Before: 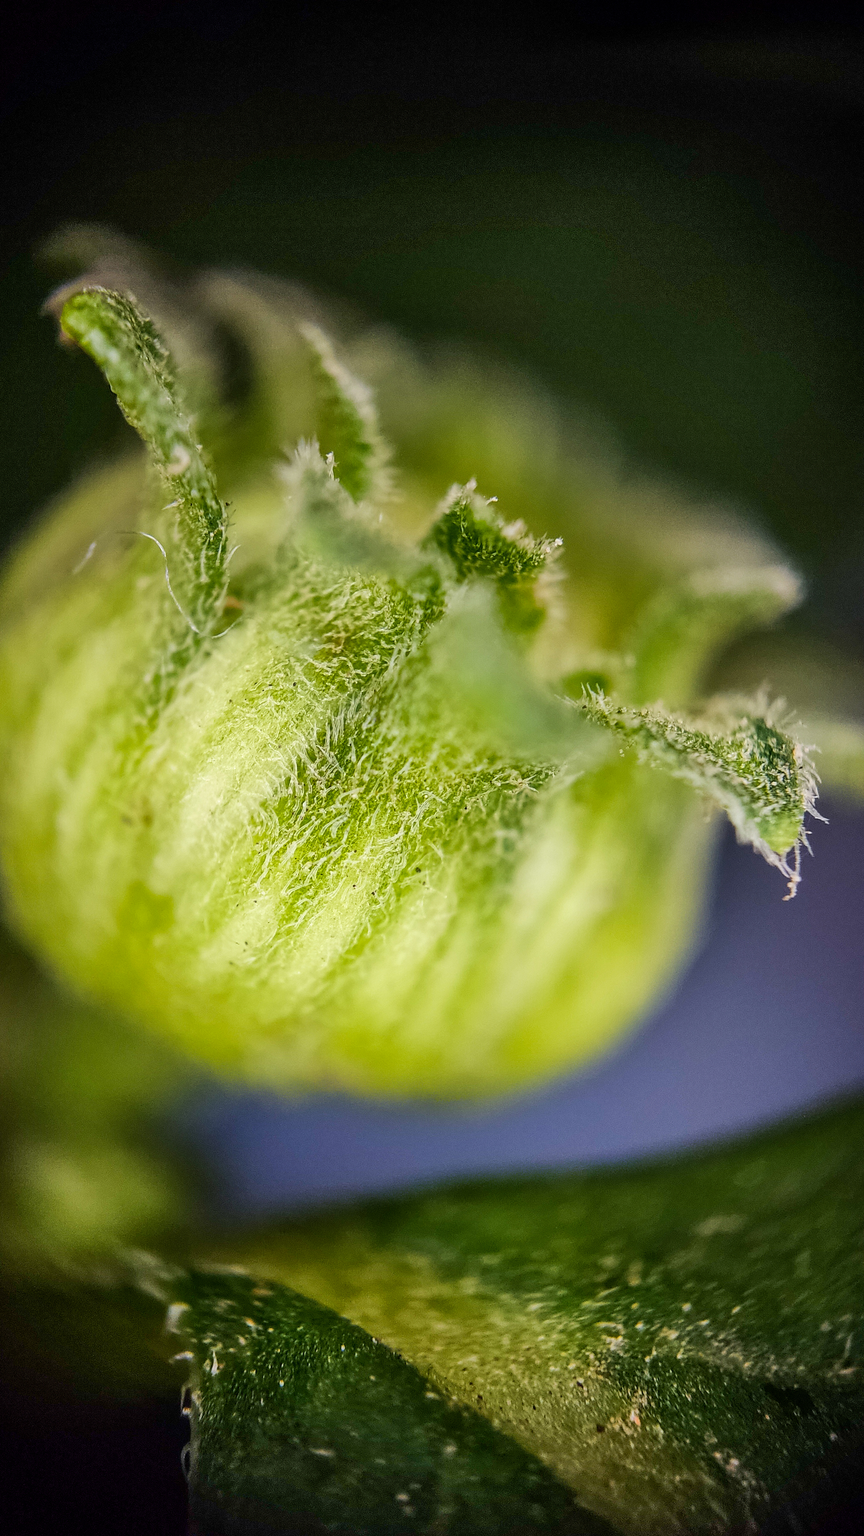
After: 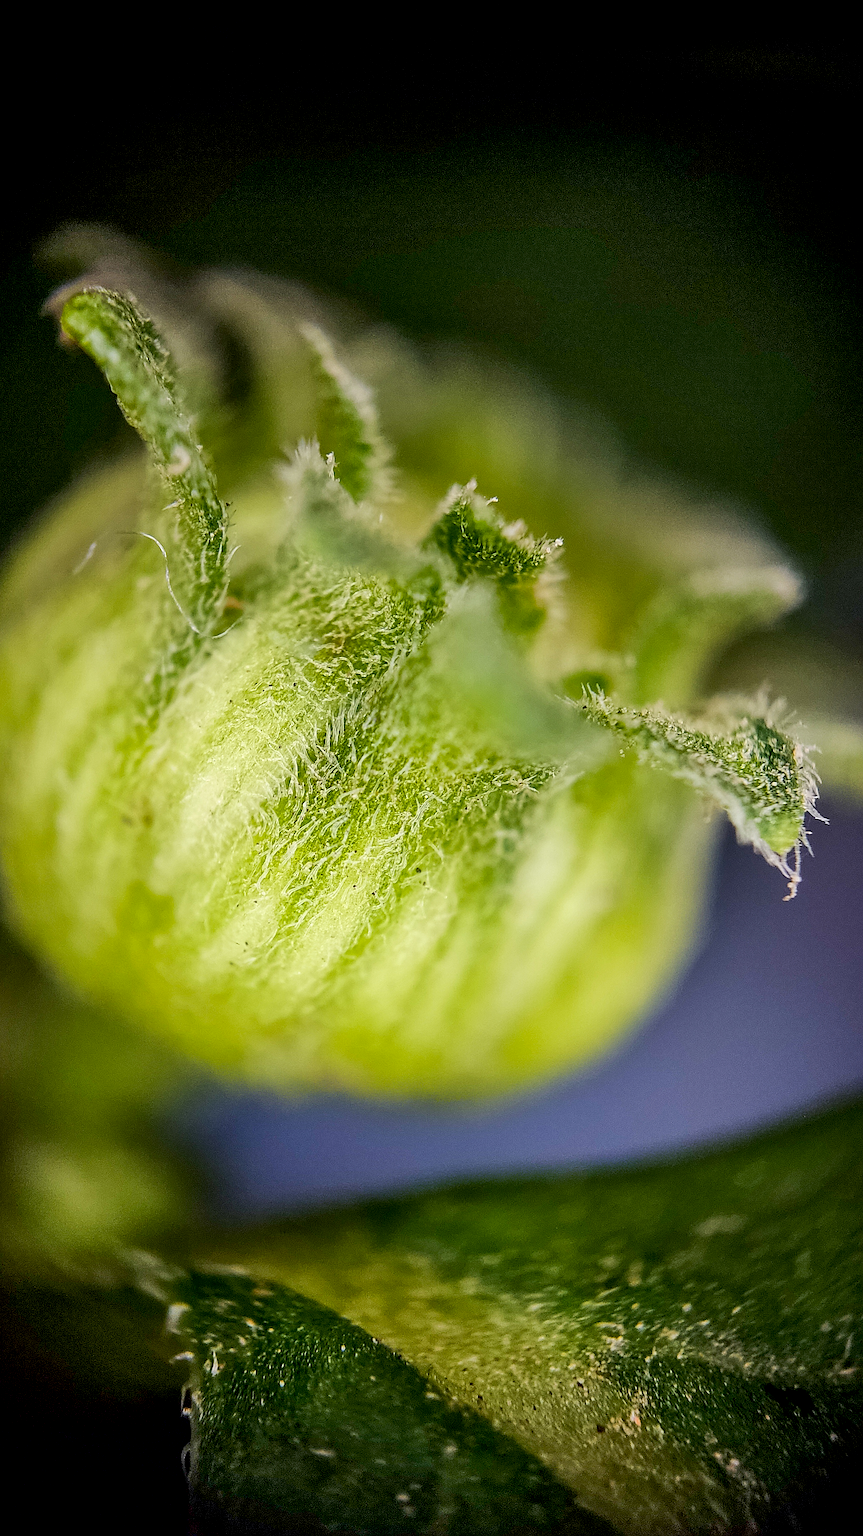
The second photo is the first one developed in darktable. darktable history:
sharpen: on, module defaults
exposure: black level correction 0.005, exposure 0.017 EV, compensate highlight preservation false
